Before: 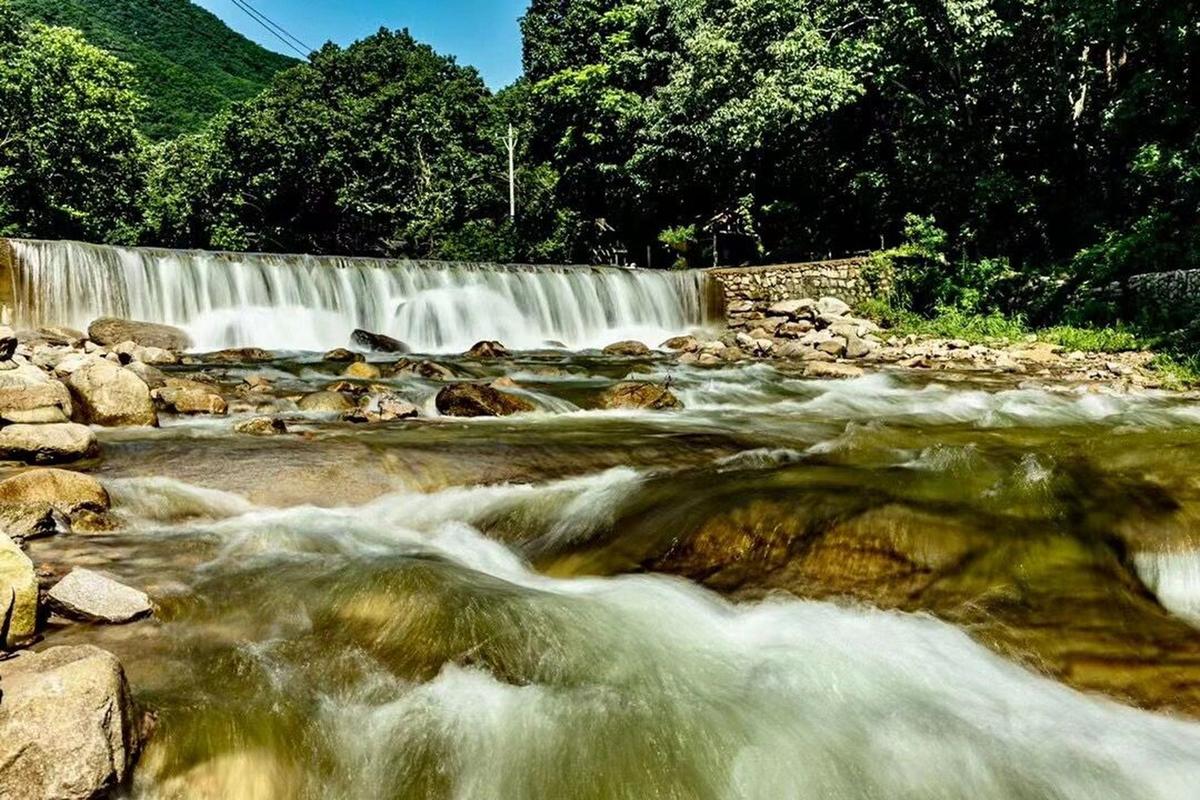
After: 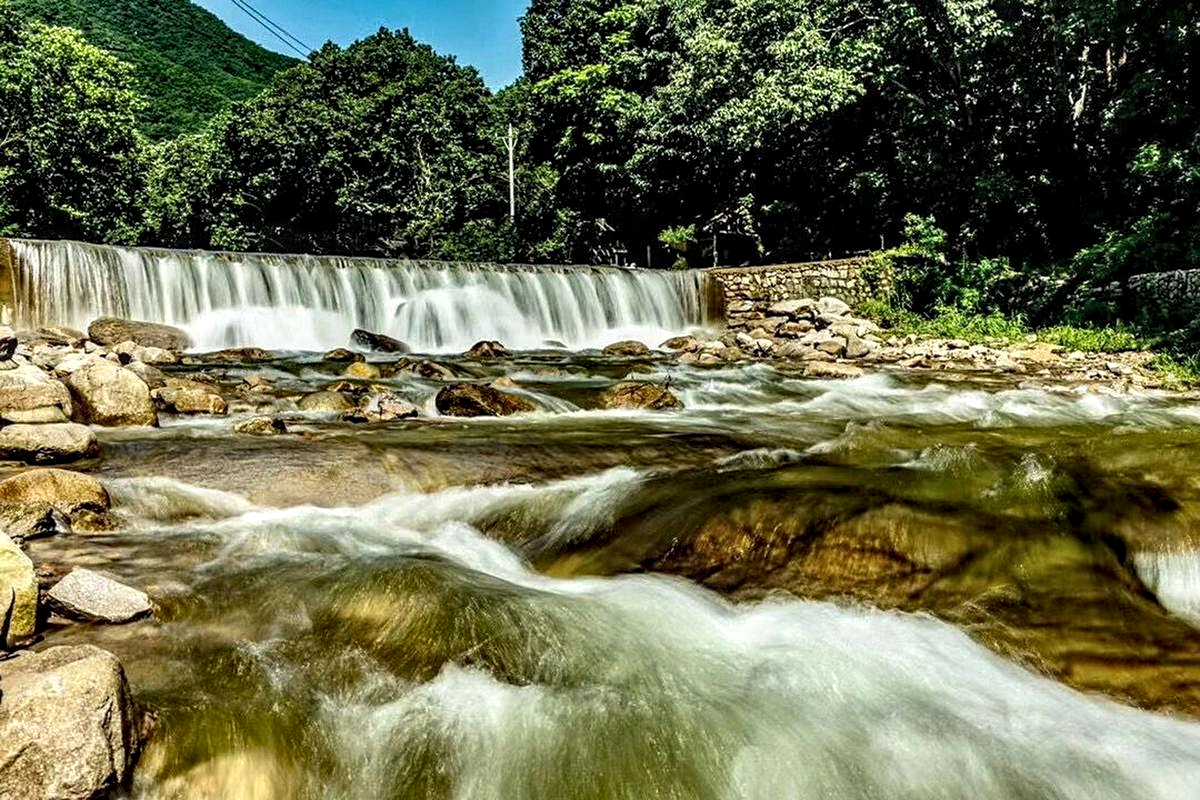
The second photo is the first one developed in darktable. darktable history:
local contrast: detail 140%
sharpen: amount 0.2
